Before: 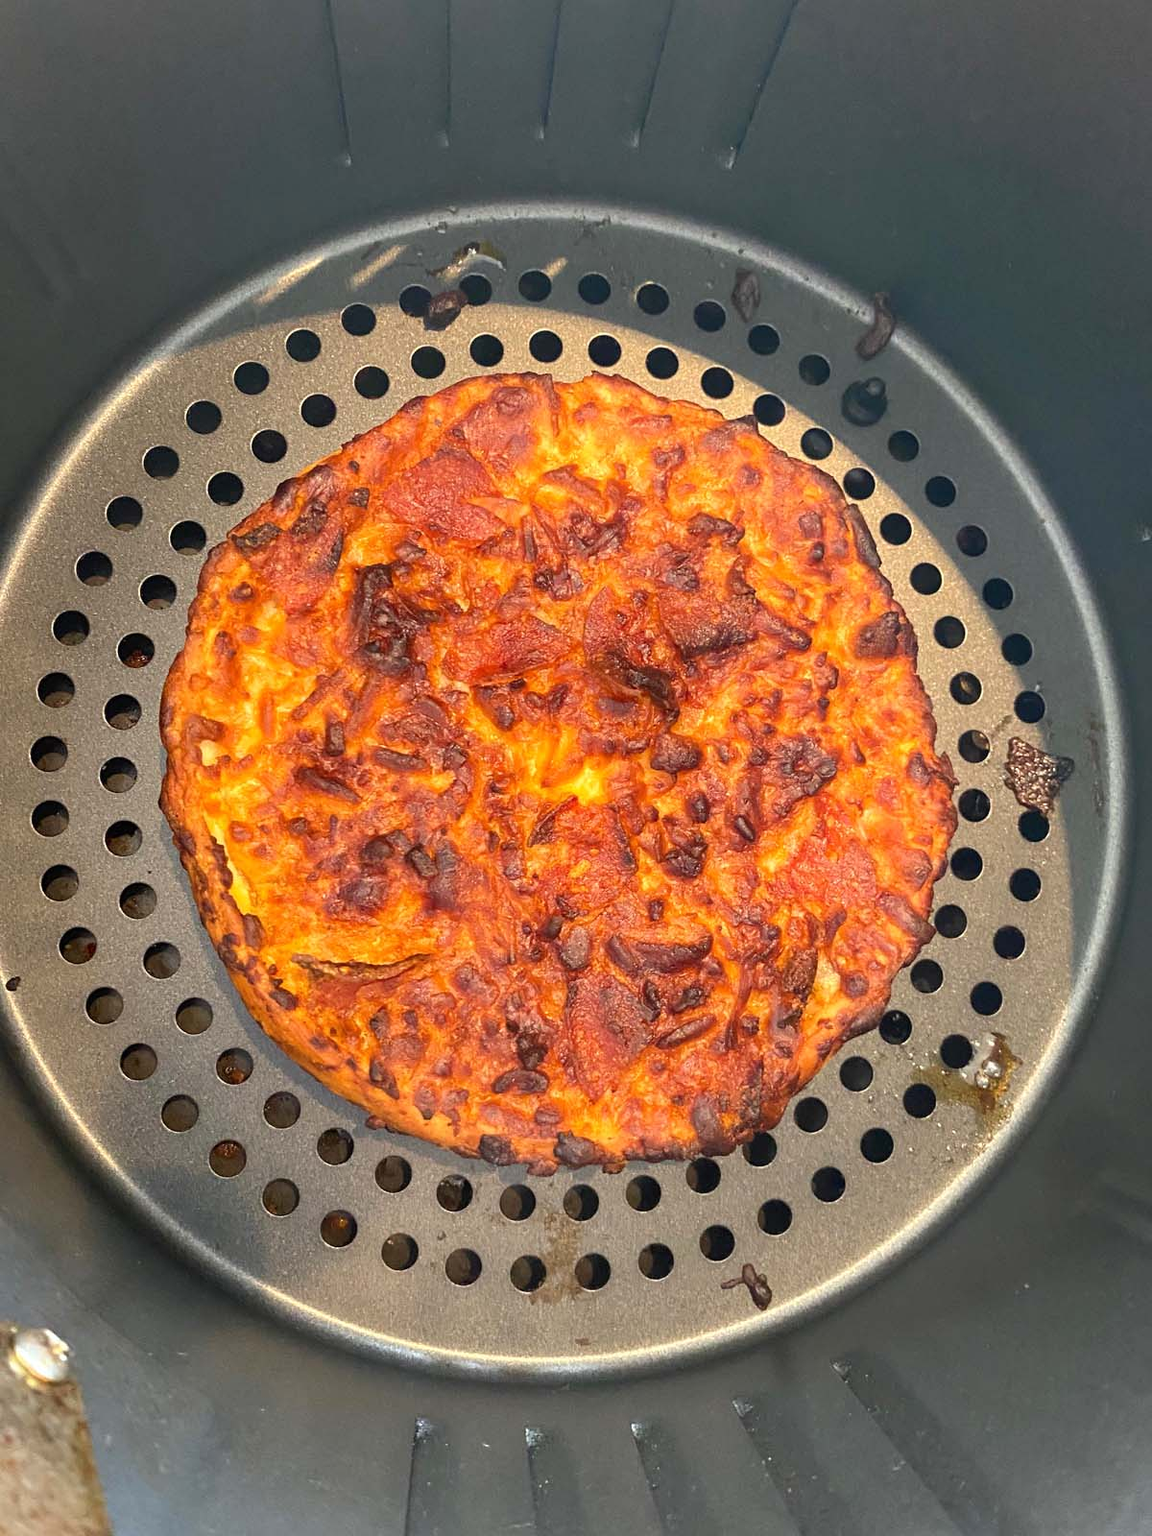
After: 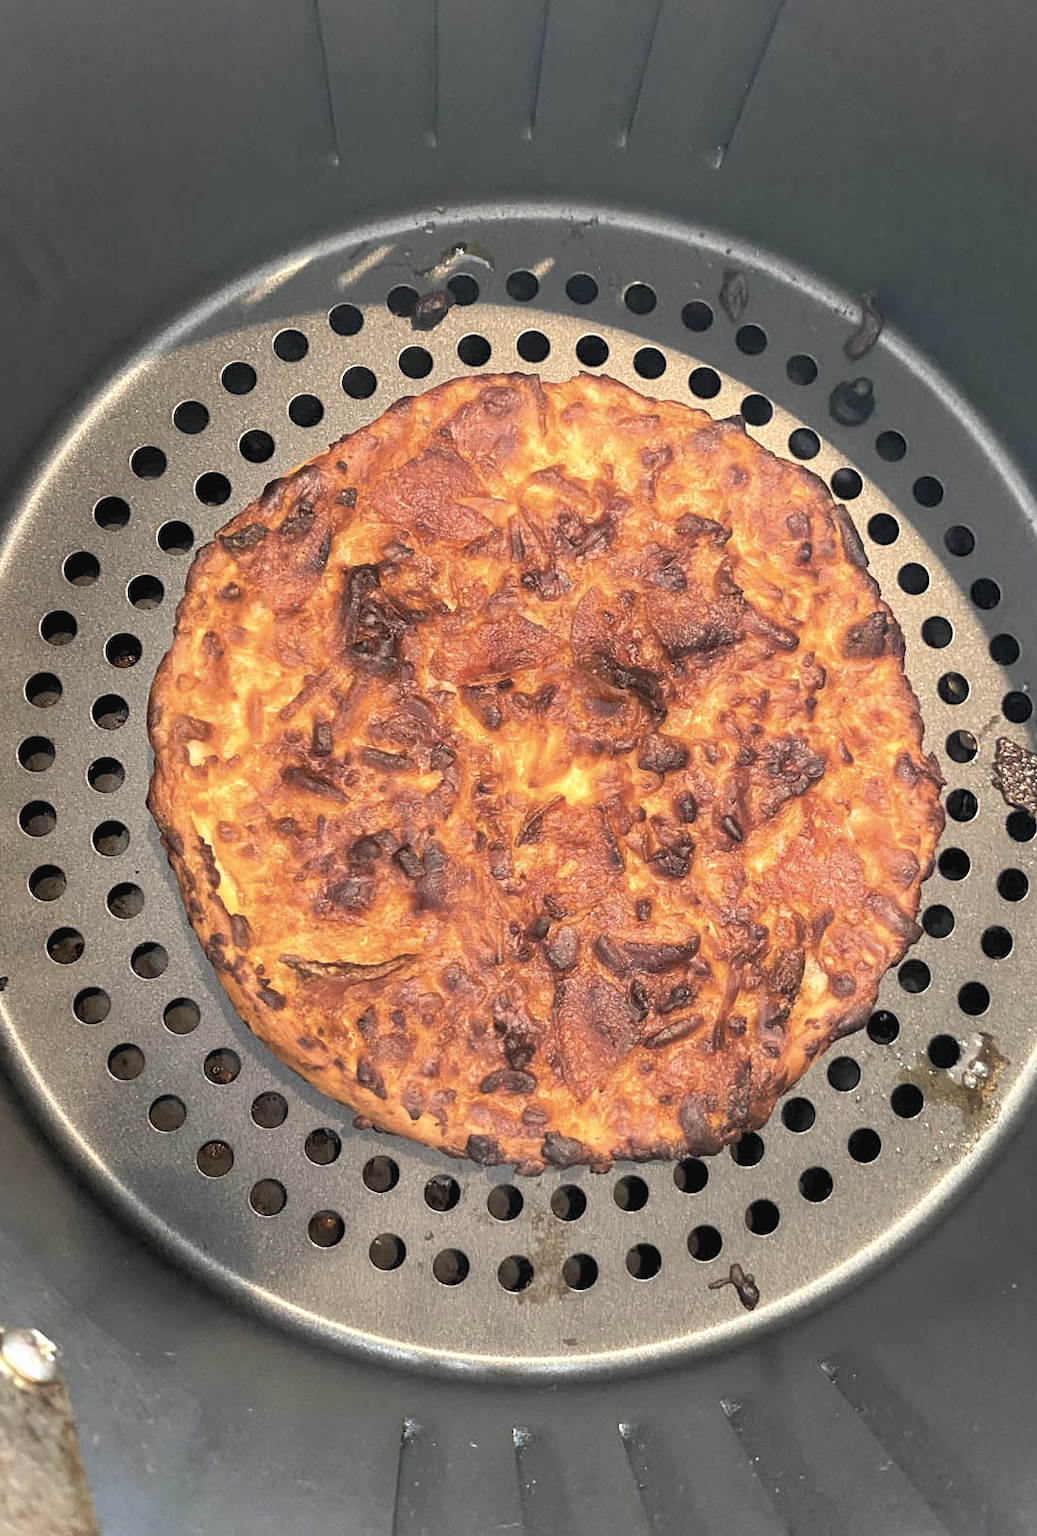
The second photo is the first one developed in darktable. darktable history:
rotate and perspective: crop left 0, crop top 0
contrast brightness saturation: contrast -0.05, saturation -0.41
white balance: emerald 1
tone curve: curves: ch0 [(0, 0) (0.003, 0.003) (0.011, 0.015) (0.025, 0.031) (0.044, 0.056) (0.069, 0.083) (0.1, 0.113) (0.136, 0.145) (0.177, 0.184) (0.224, 0.225) (0.277, 0.275) (0.335, 0.327) (0.399, 0.385) (0.468, 0.447) (0.543, 0.528) (0.623, 0.611) (0.709, 0.703) (0.801, 0.802) (0.898, 0.902) (1, 1)], preserve colors none
crop and rotate: left 1.088%, right 8.807%
rgb levels: levels [[0.01, 0.419, 0.839], [0, 0.5, 1], [0, 0.5, 1]]
